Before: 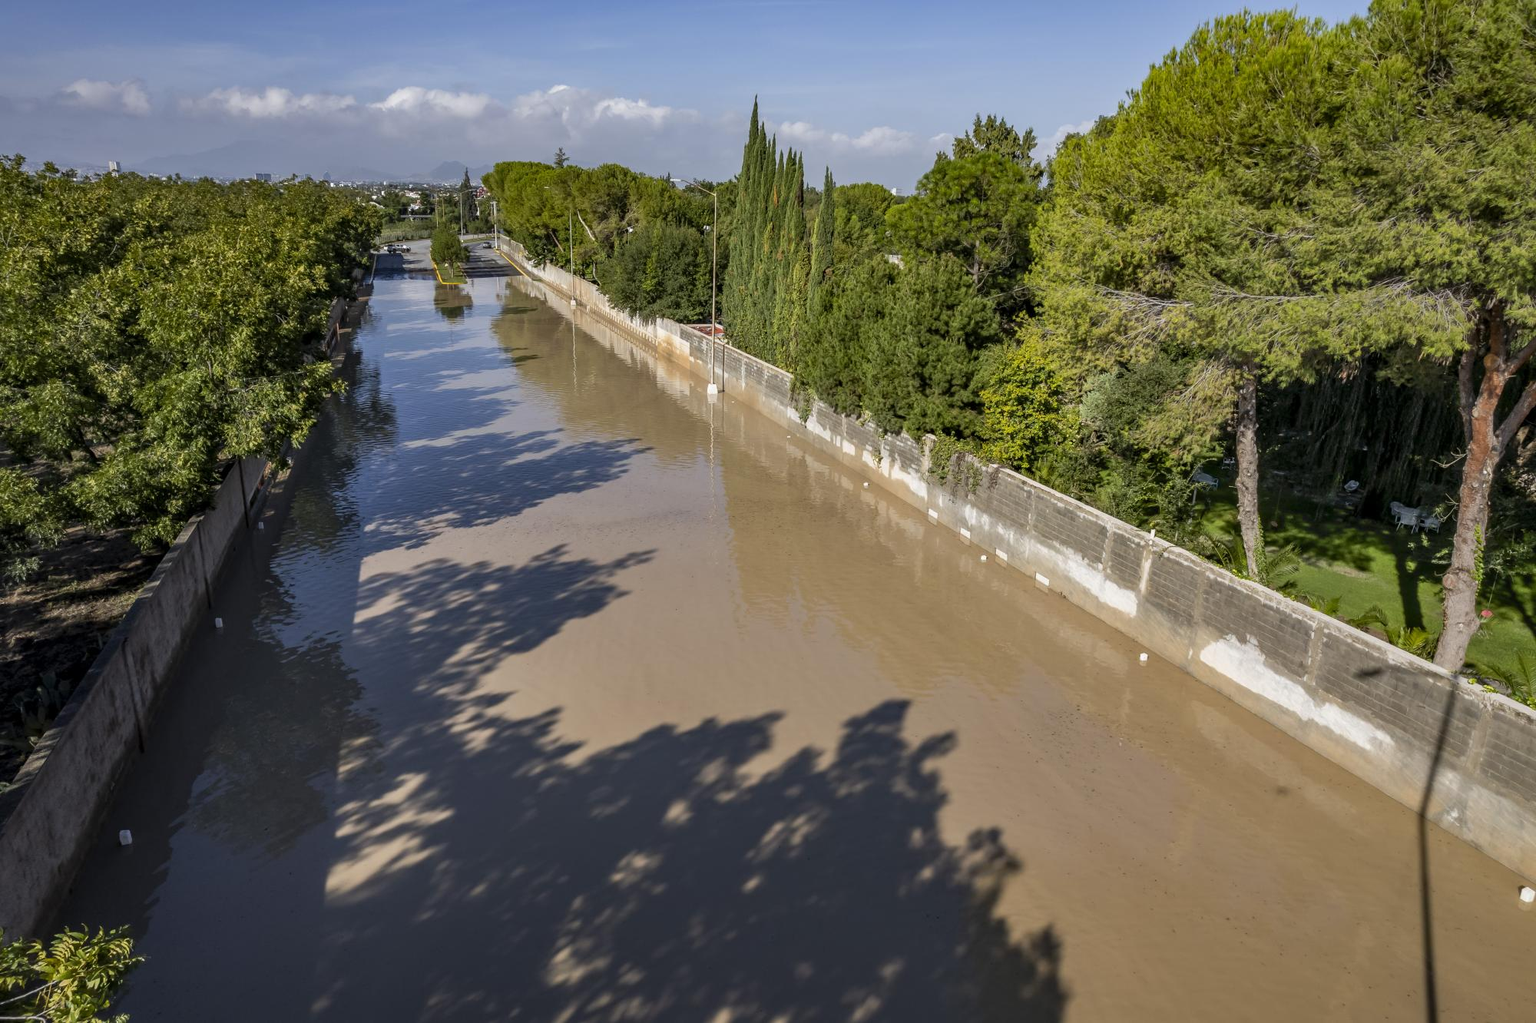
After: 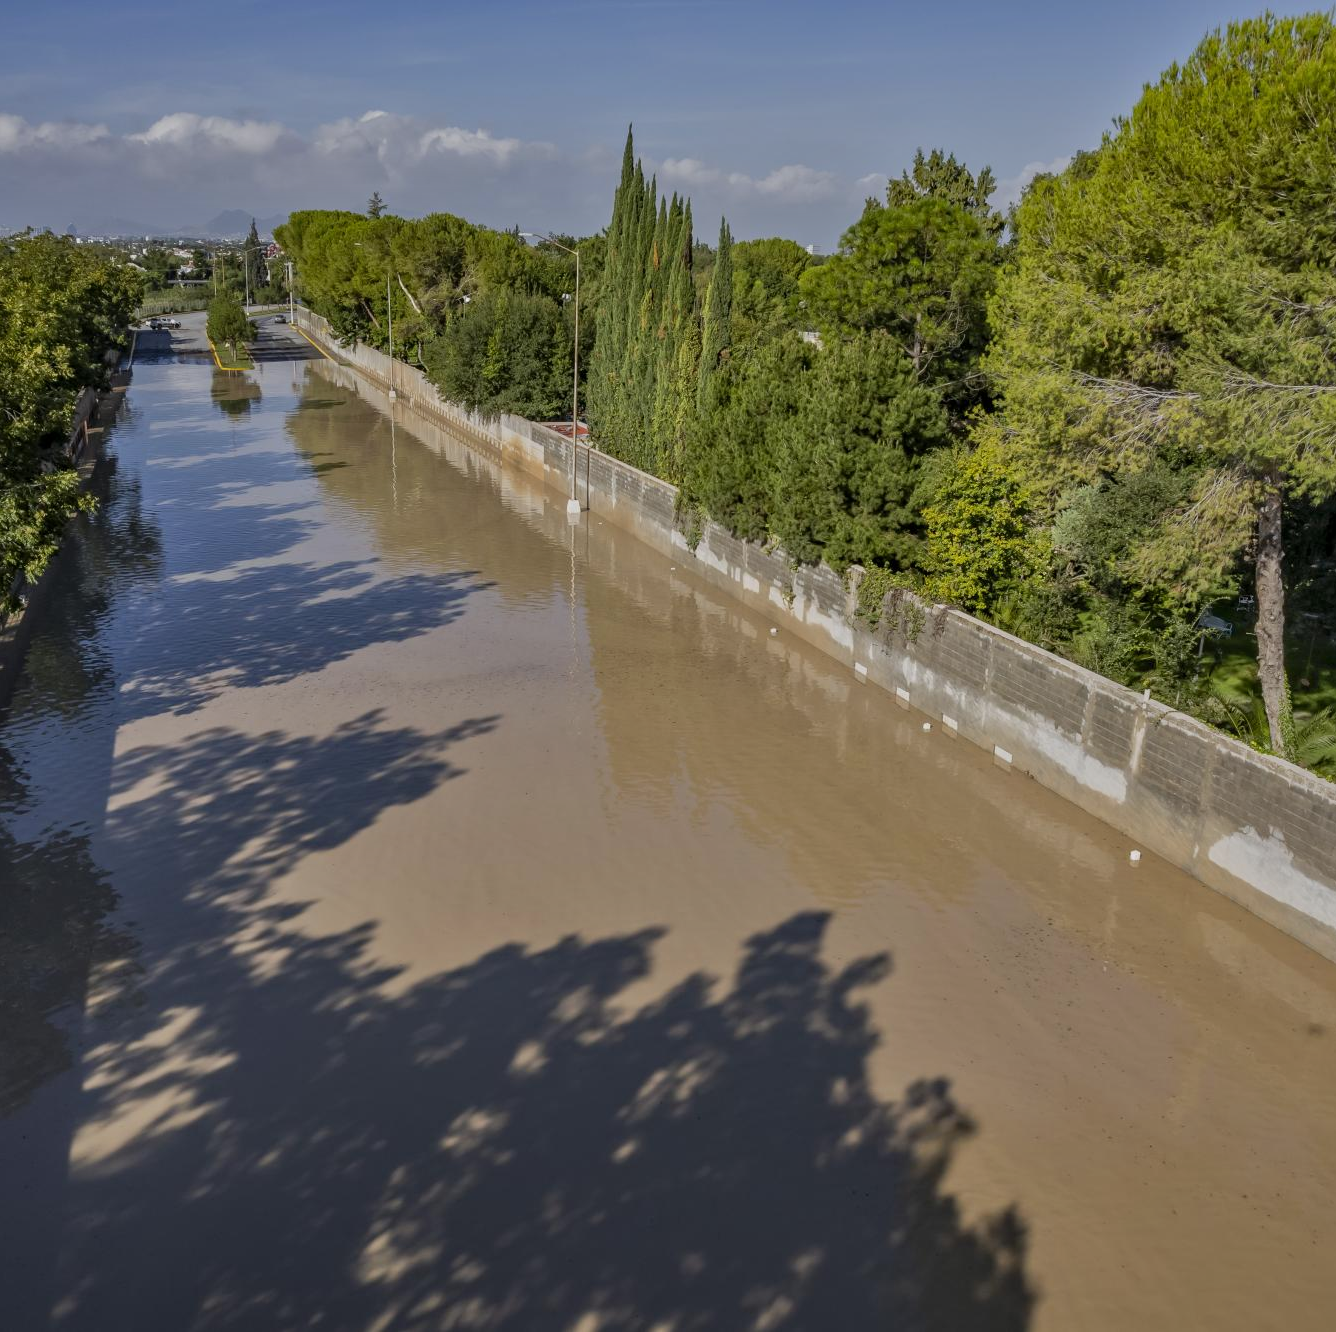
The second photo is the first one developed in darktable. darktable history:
crop and rotate: left 17.732%, right 15.423%
tone equalizer: -8 EV -0.002 EV, -7 EV 0.005 EV, -6 EV -0.008 EV, -5 EV 0.007 EV, -4 EV -0.042 EV, -3 EV -0.233 EV, -2 EV -0.662 EV, -1 EV -0.983 EV, +0 EV -0.969 EV, smoothing diameter 2%, edges refinement/feathering 20, mask exposure compensation -1.57 EV, filter diffusion 5
